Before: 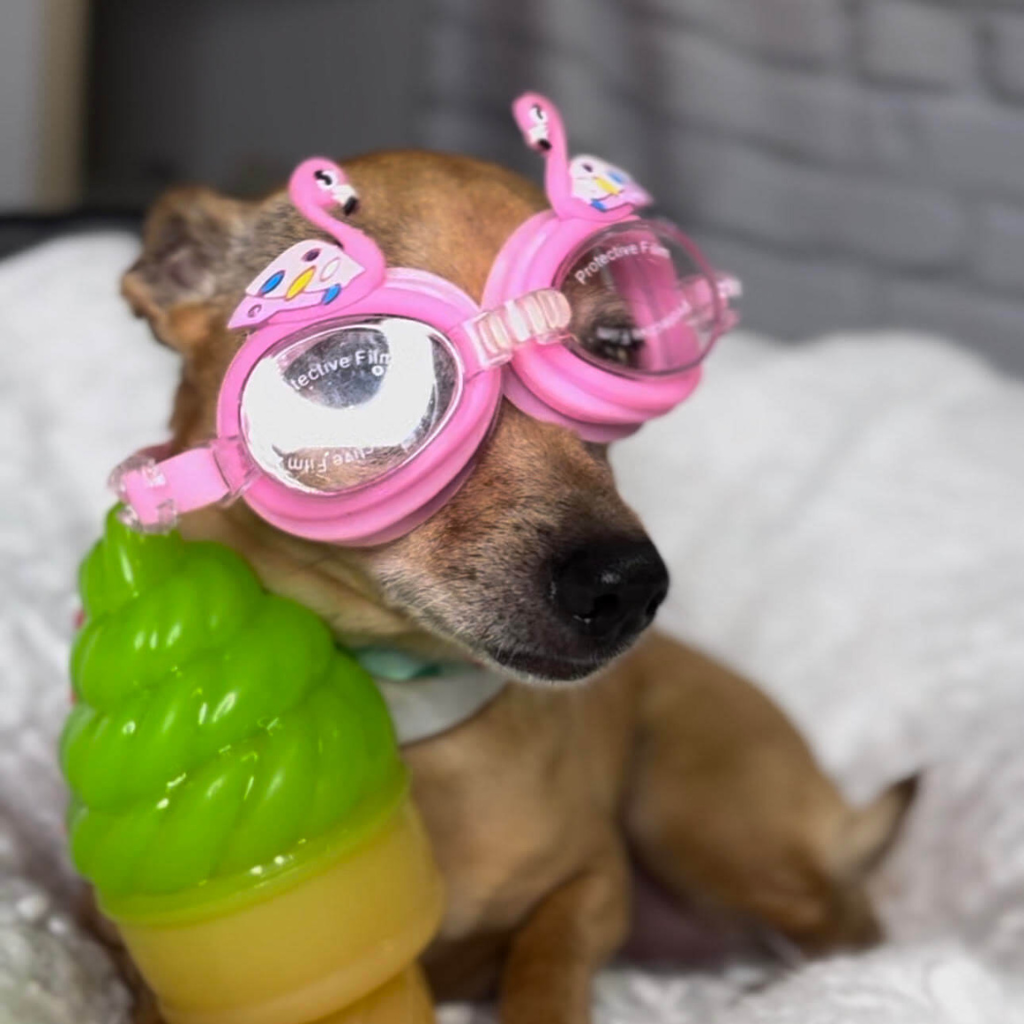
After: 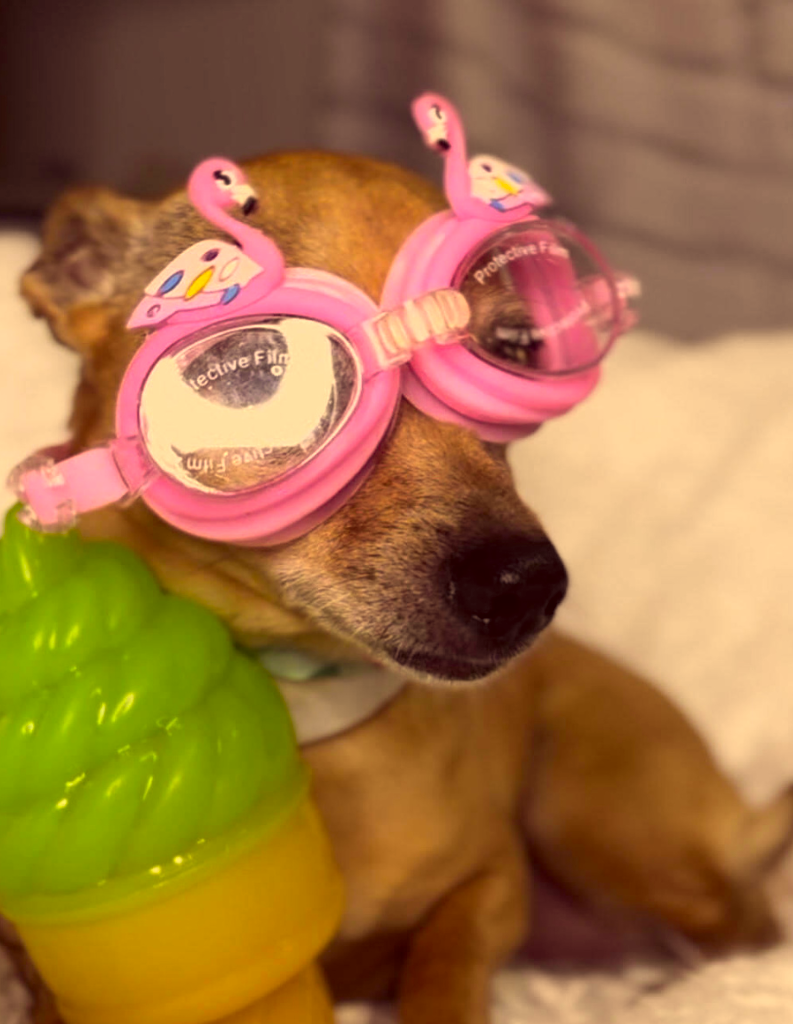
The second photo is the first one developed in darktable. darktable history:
crop: left 9.88%, right 12.664%
color correction: highlights a* 10.12, highlights b* 39.04, shadows a* 14.62, shadows b* 3.37
